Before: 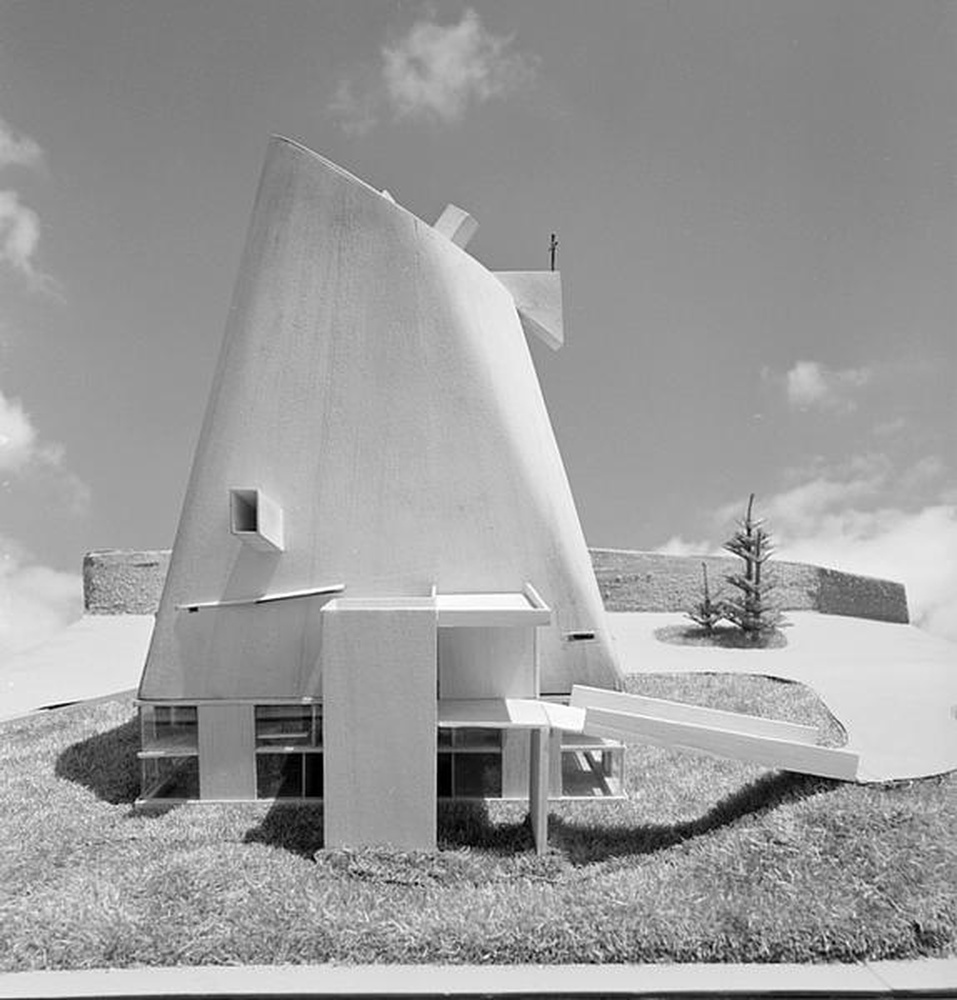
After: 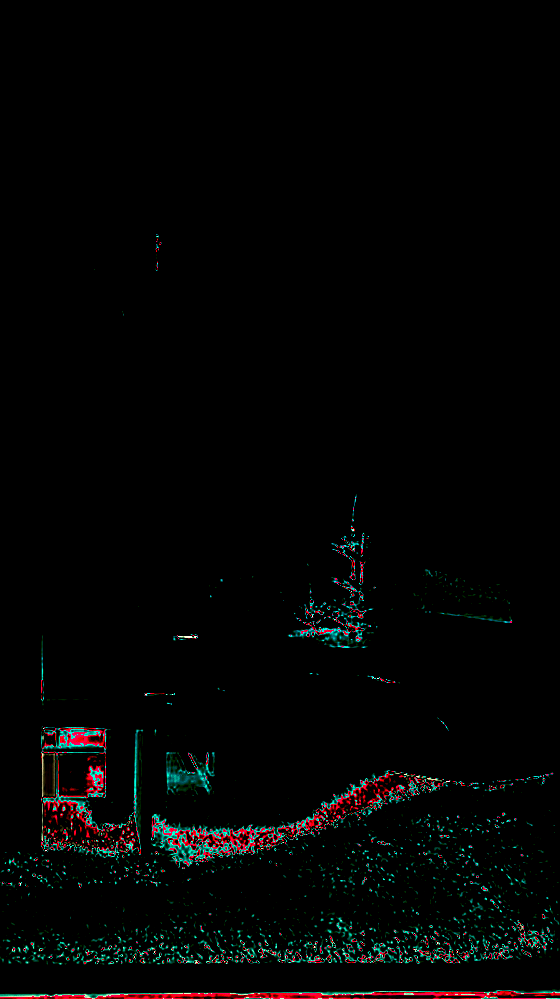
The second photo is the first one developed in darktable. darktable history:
sharpen: on, module defaults
tone equalizer: -8 EV -1.08 EV, -7 EV -1.01 EV, -6 EV -0.867 EV, -5 EV -0.578 EV, -3 EV 0.578 EV, -2 EV 0.867 EV, -1 EV 1.01 EV, +0 EV 1.08 EV, edges refinement/feathering 500, mask exposure compensation -1.57 EV, preserve details no
crop: left 41.402%
exposure: black level correction 0, exposure 1.2 EV, compensate exposure bias true, compensate highlight preservation false
color correction: highlights a* 0.162, highlights b* 29.53, shadows a* -0.162, shadows b* 21.09
shadows and highlights: radius 264.75, soften with gaussian
white balance: red 4.26, blue 1.802
grain: coarseness 0.09 ISO
